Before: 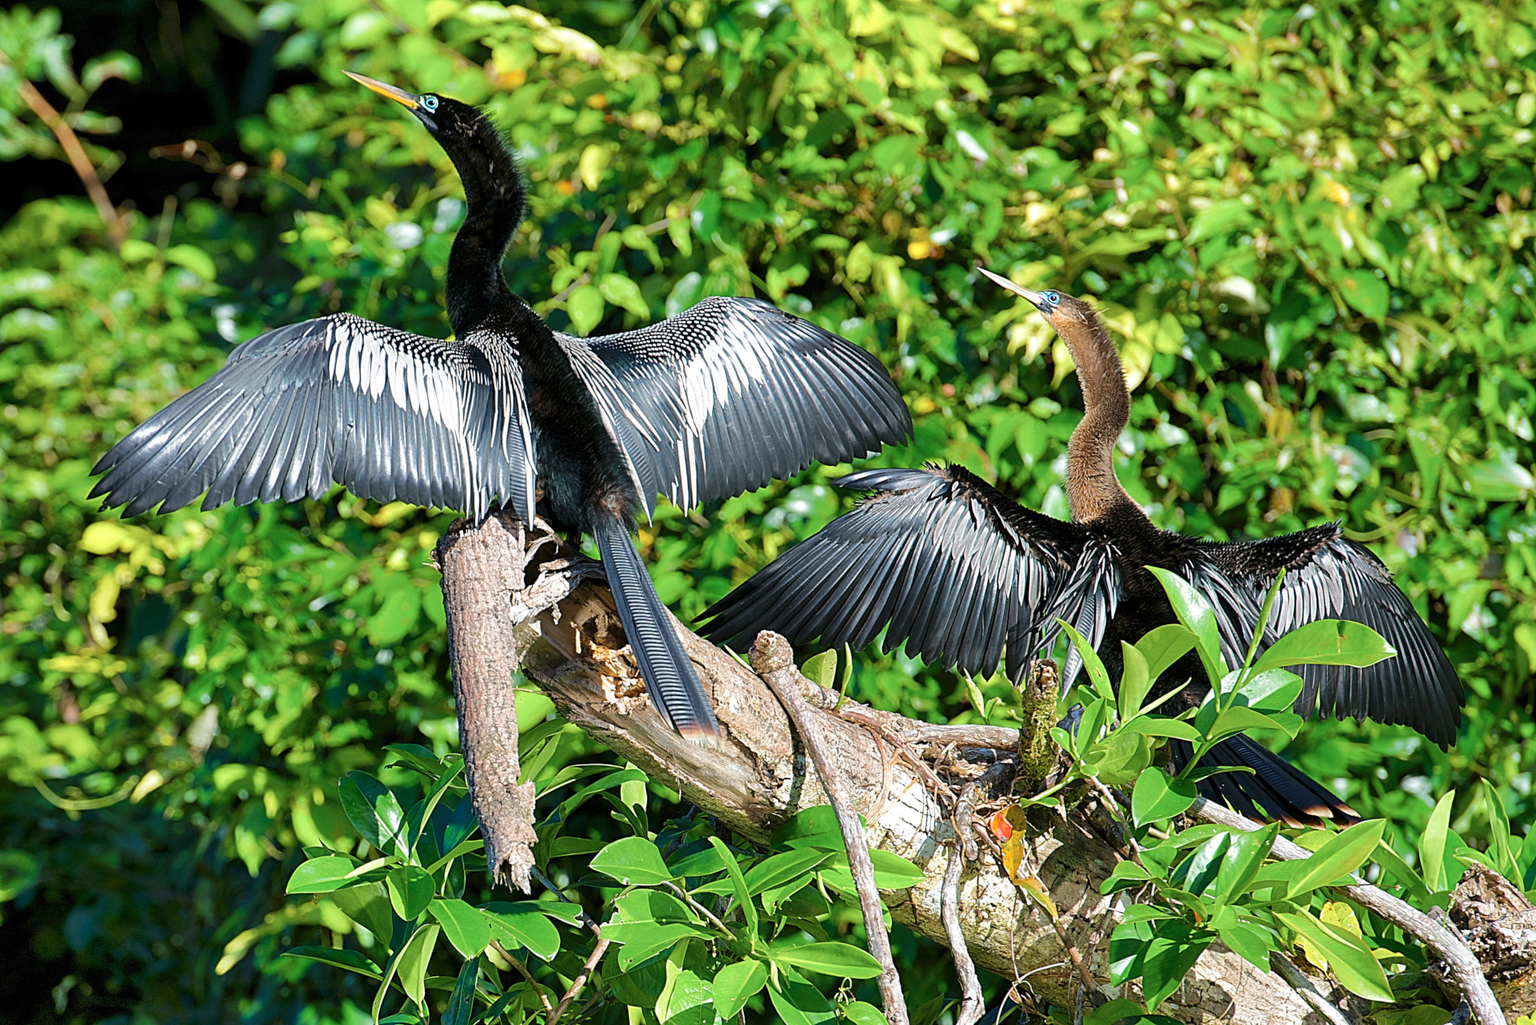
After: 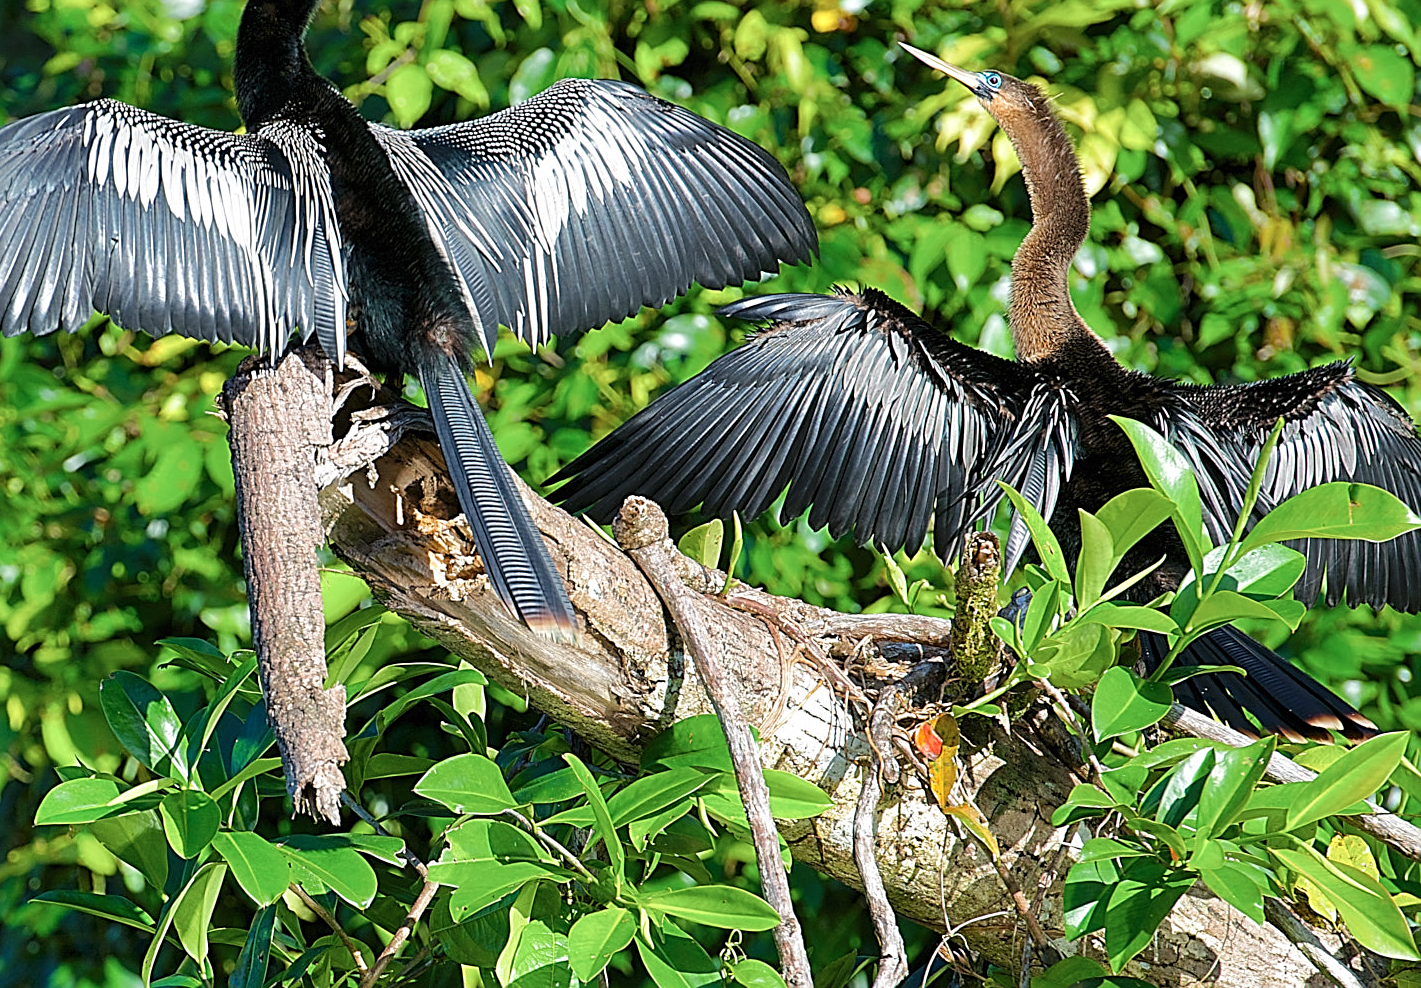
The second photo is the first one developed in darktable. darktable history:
crop: left 16.871%, top 22.857%, right 9.116%
sharpen: on, module defaults
